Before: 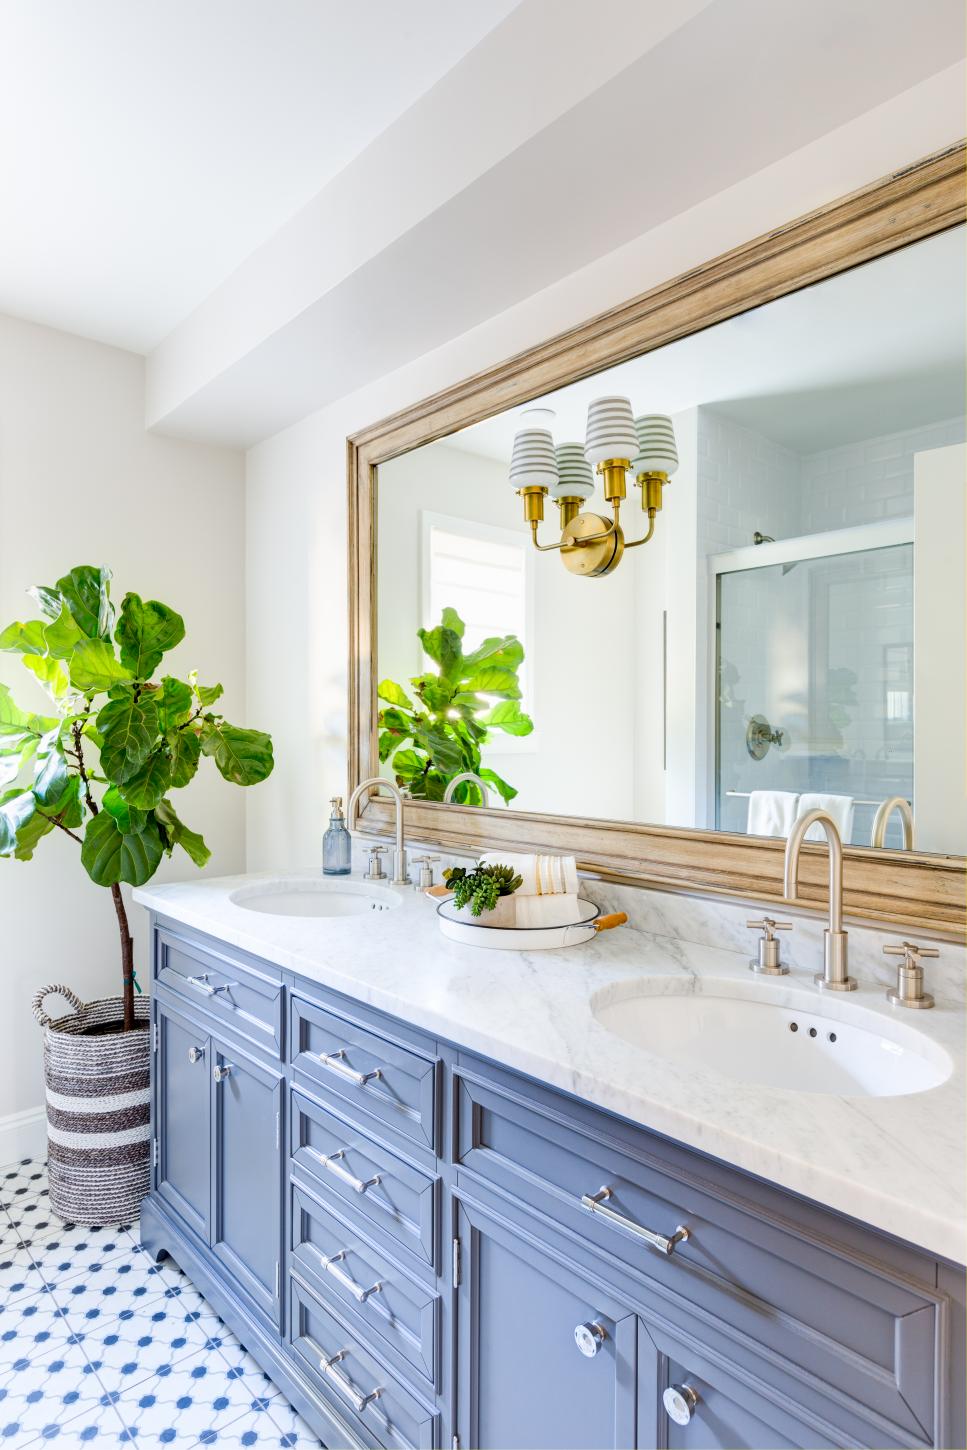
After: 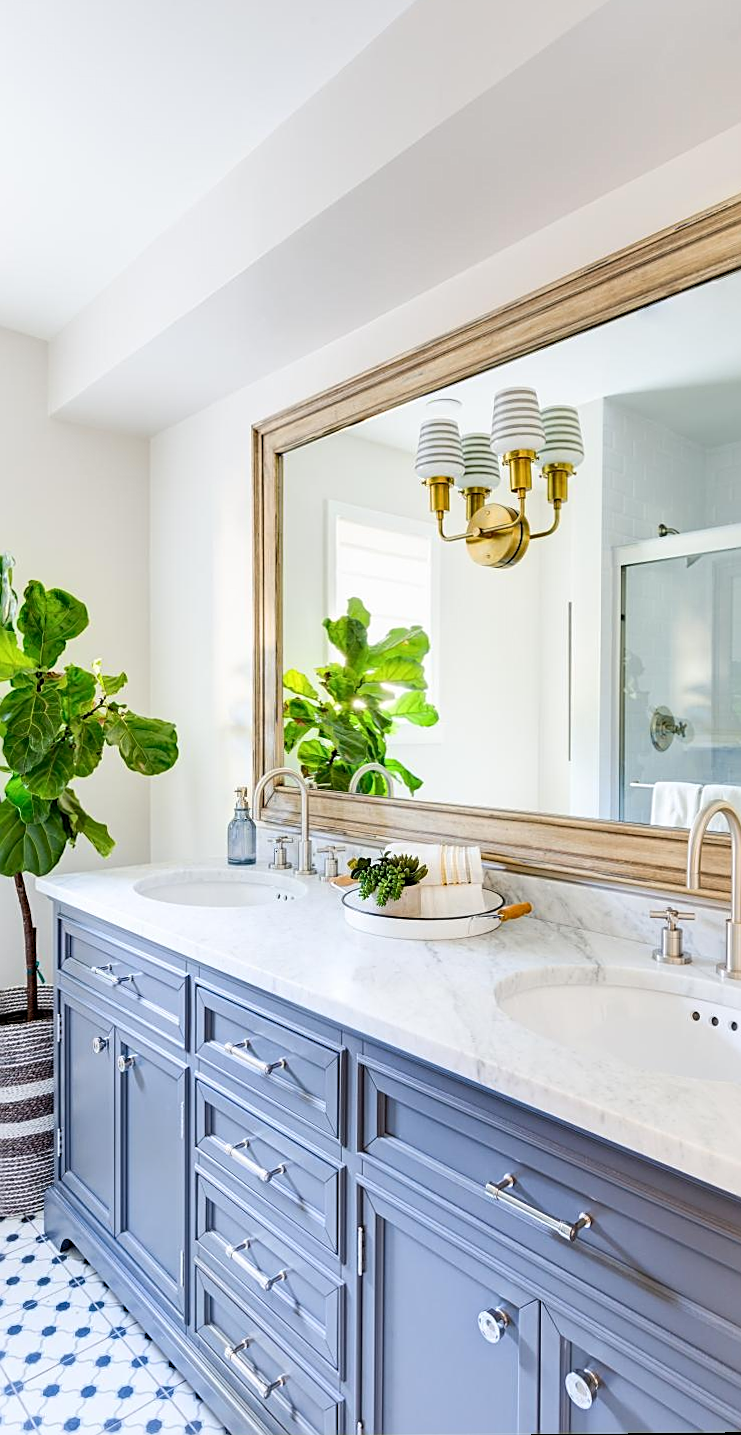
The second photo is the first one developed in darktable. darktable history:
crop: left 9.88%, right 12.664%
levels: mode automatic
sharpen: on, module defaults
contrast brightness saturation: contrast 0.07
rotate and perspective: rotation 0.174°, lens shift (vertical) 0.013, lens shift (horizontal) 0.019, shear 0.001, automatic cropping original format, crop left 0.007, crop right 0.991, crop top 0.016, crop bottom 0.997
